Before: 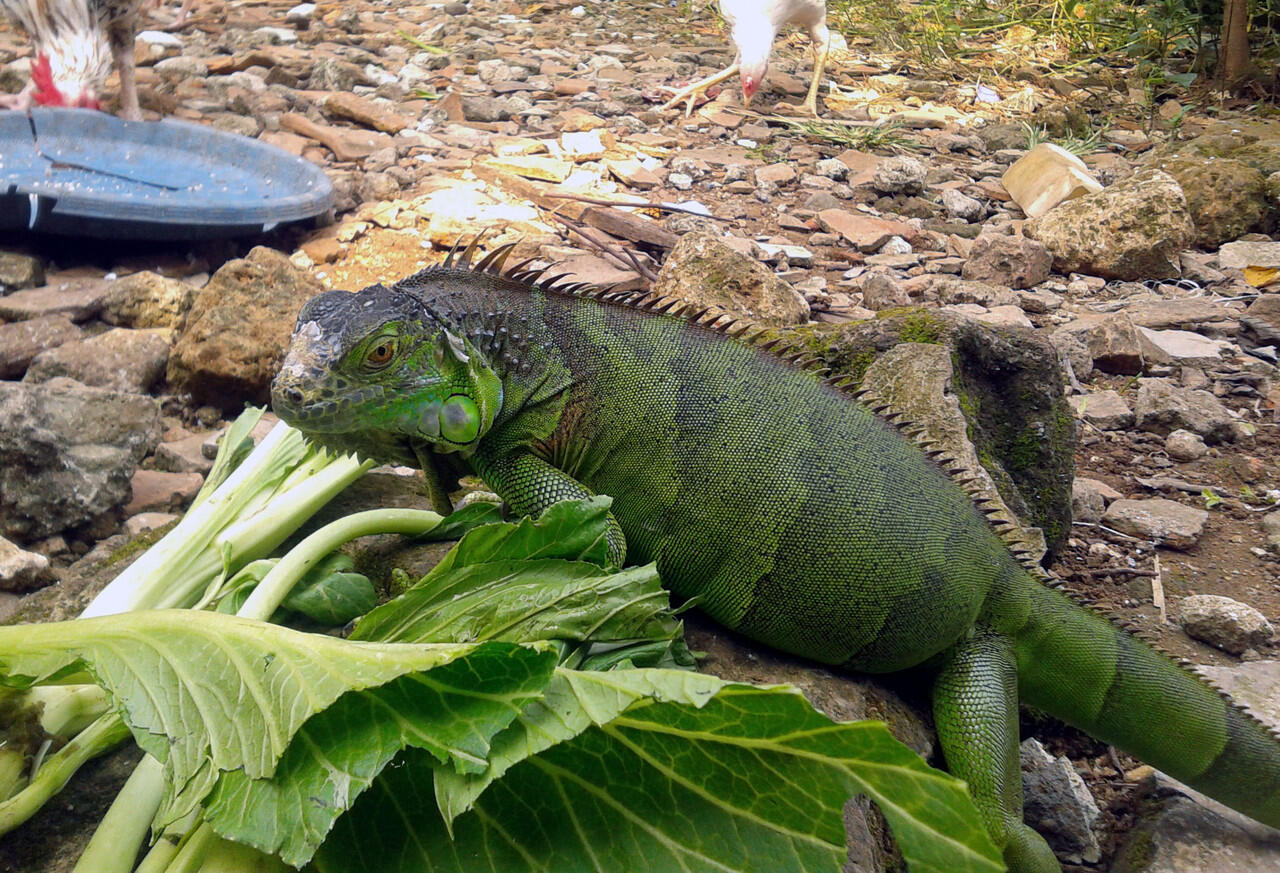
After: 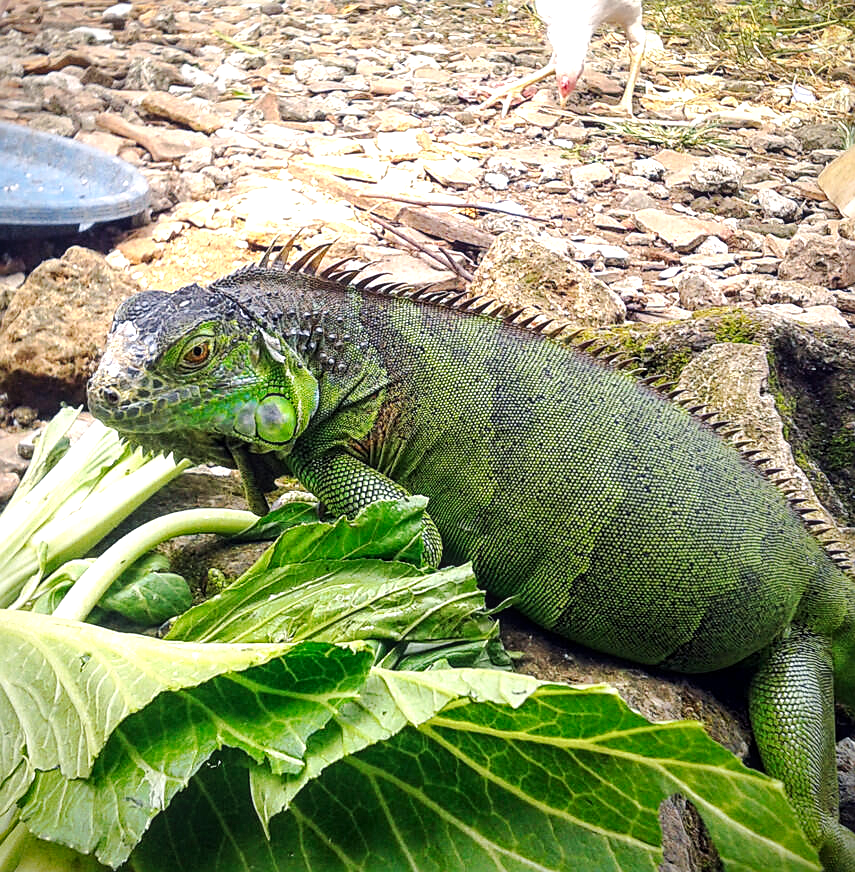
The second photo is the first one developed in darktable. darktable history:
tone curve: curves: ch0 [(0, 0.01) (0.037, 0.032) (0.131, 0.108) (0.275, 0.256) (0.483, 0.512) (0.61, 0.665) (0.696, 0.742) (0.792, 0.819) (0.911, 0.925) (0.997, 0.995)]; ch1 [(0, 0) (0.308, 0.29) (0.425, 0.411) (0.492, 0.488) (0.507, 0.503) (0.53, 0.532) (0.573, 0.586) (0.683, 0.702) (0.746, 0.77) (1, 1)]; ch2 [(0, 0) (0.246, 0.233) (0.36, 0.352) (0.415, 0.415) (0.485, 0.487) (0.502, 0.504) (0.525, 0.518) (0.539, 0.539) (0.587, 0.594) (0.636, 0.652) (0.711, 0.729) (0.845, 0.855) (0.998, 0.977)], preserve colors none
vignetting: fall-off radius 82.29%, brightness -0.636, saturation -0.011, unbound false
exposure: black level correction 0, exposure 0.894 EV, compensate highlight preservation false
contrast brightness saturation: saturation -0.06
tone equalizer: on, module defaults
crop and rotate: left 14.42%, right 18.725%
local contrast: on, module defaults
sharpen: on, module defaults
